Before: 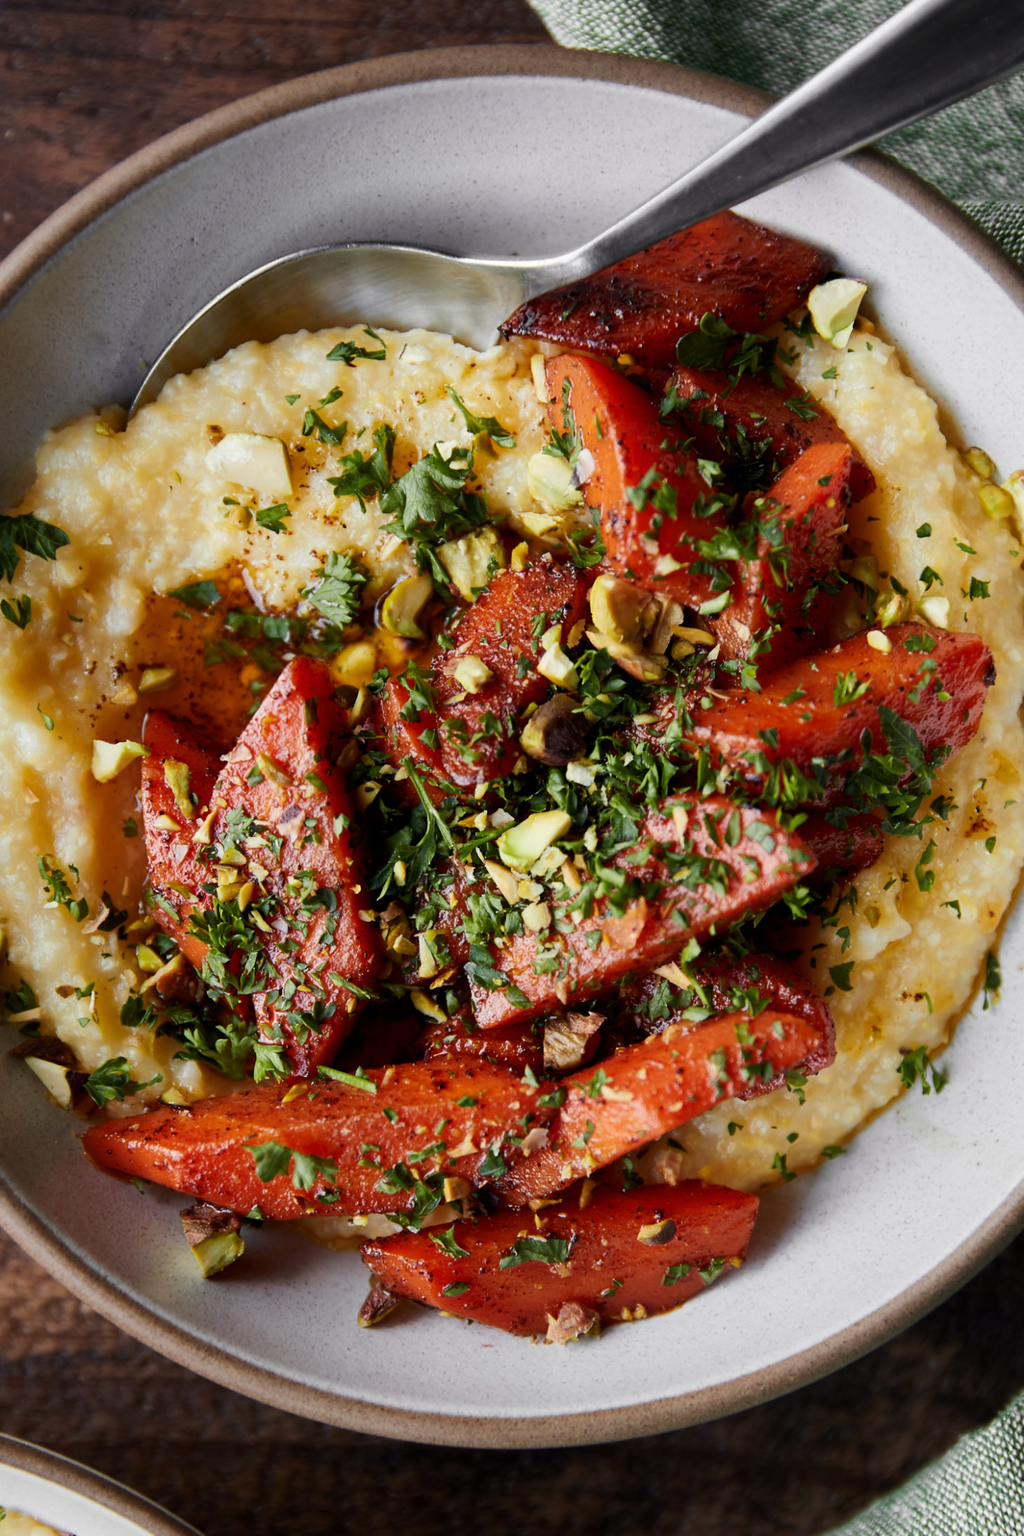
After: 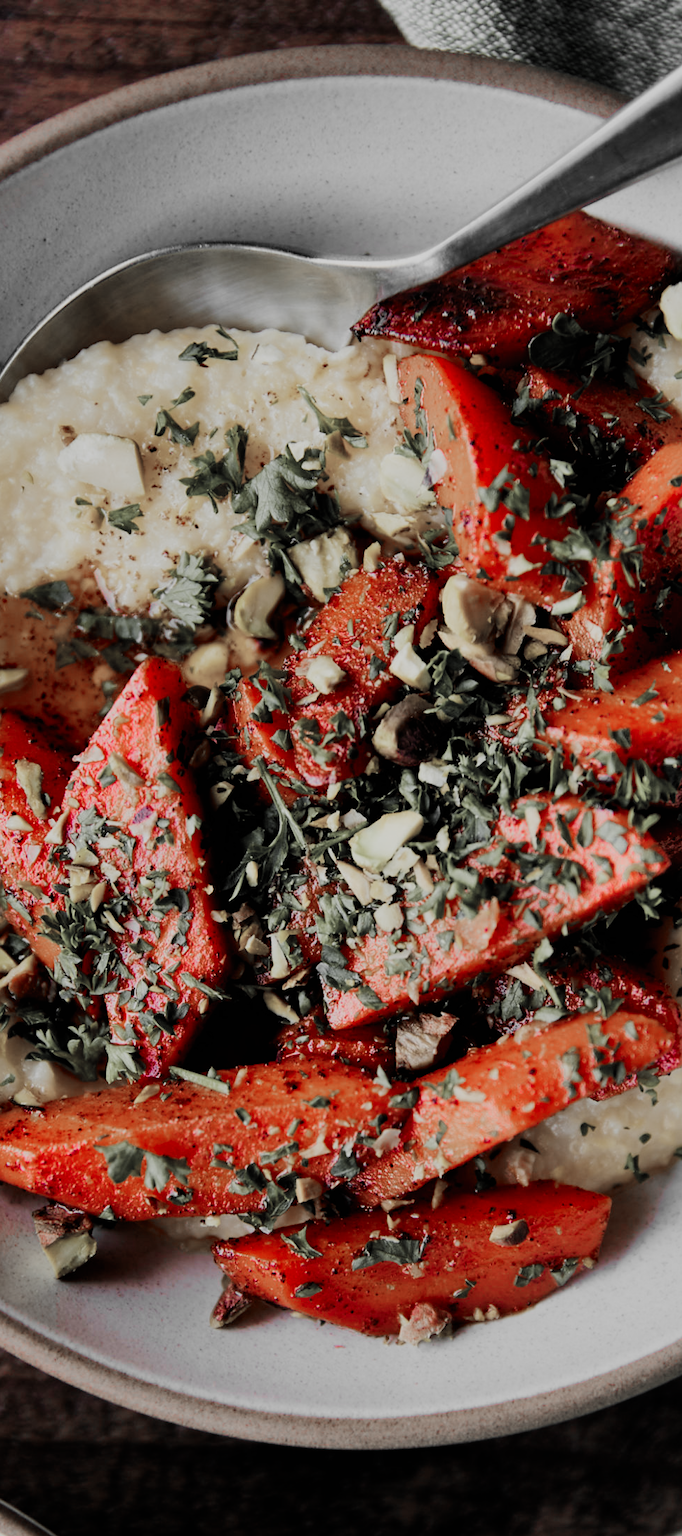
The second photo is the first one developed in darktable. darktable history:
crop and rotate: left 14.477%, right 18.912%
filmic rgb: black relative exposure -7.43 EV, white relative exposure 4.89 EV, hardness 3.39, add noise in highlights 0.002, preserve chrominance luminance Y, color science v3 (2019), use custom middle-gray values true, contrast in highlights soft
color zones: curves: ch1 [(0, 0.831) (0.08, 0.771) (0.157, 0.268) (0.241, 0.207) (0.562, -0.005) (0.714, -0.013) (0.876, 0.01) (1, 0.831)]
shadows and highlights: radius 117.74, shadows 42.62, highlights -61.55, soften with gaussian
